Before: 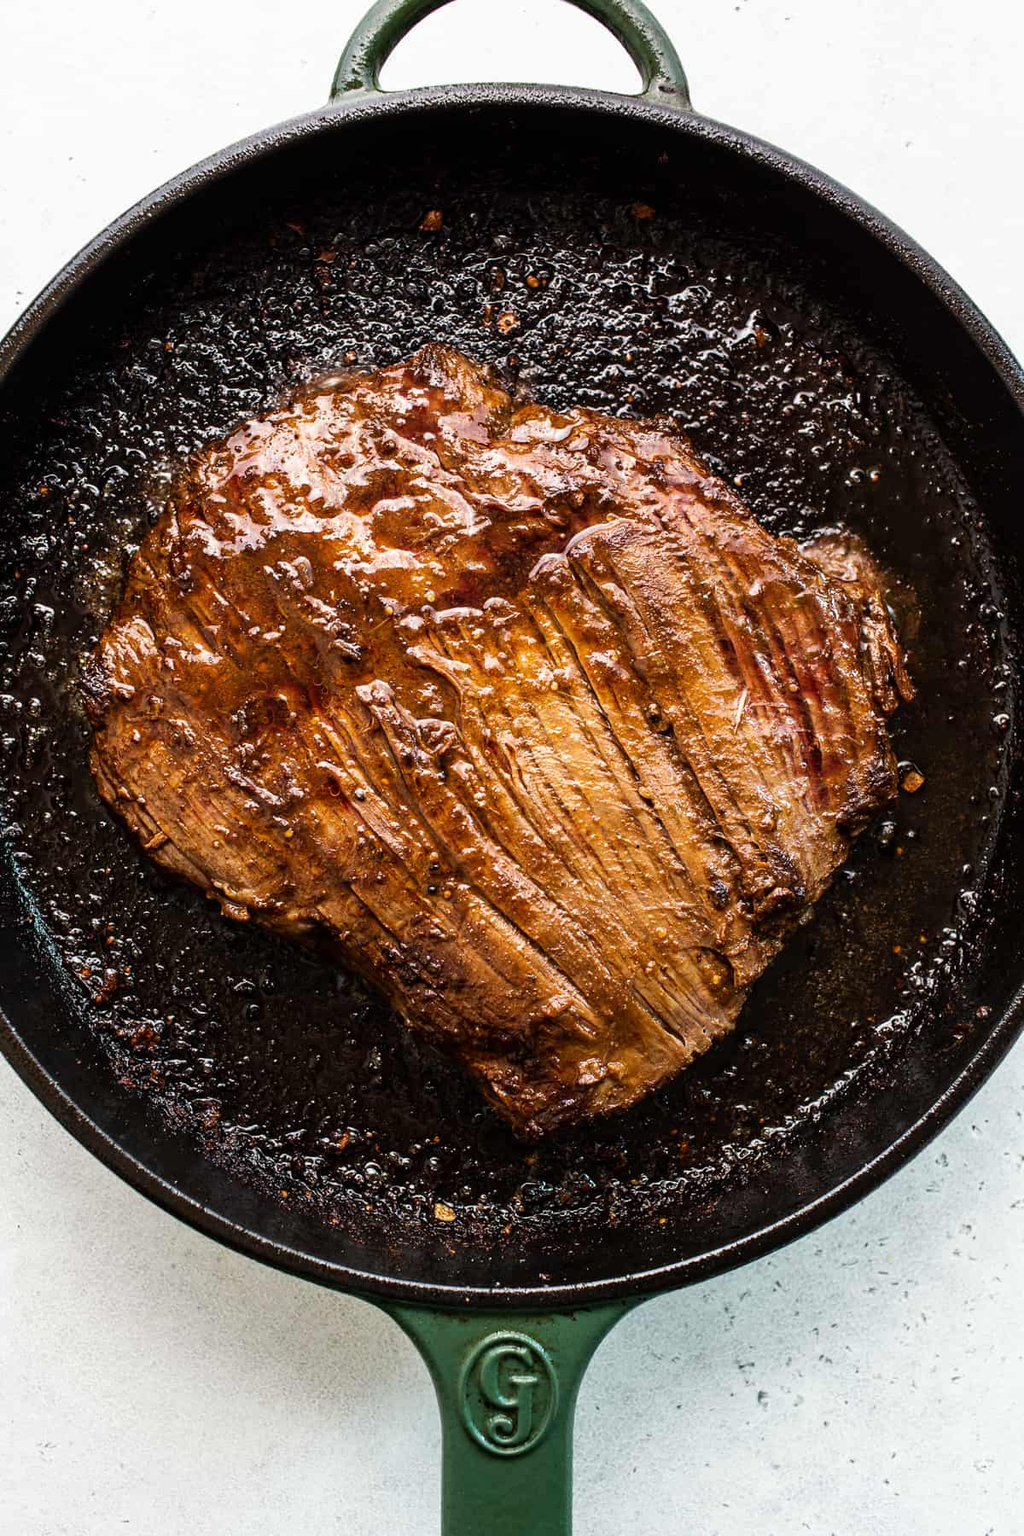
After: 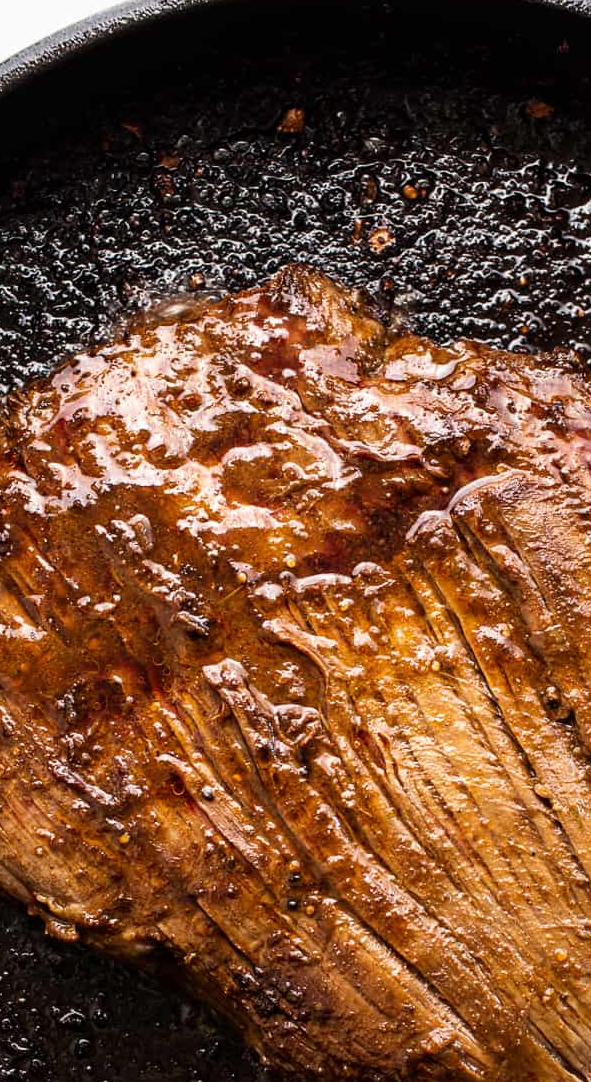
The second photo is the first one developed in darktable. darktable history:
tone equalizer: on, module defaults
crop: left 17.835%, top 7.675%, right 32.881%, bottom 32.213%
